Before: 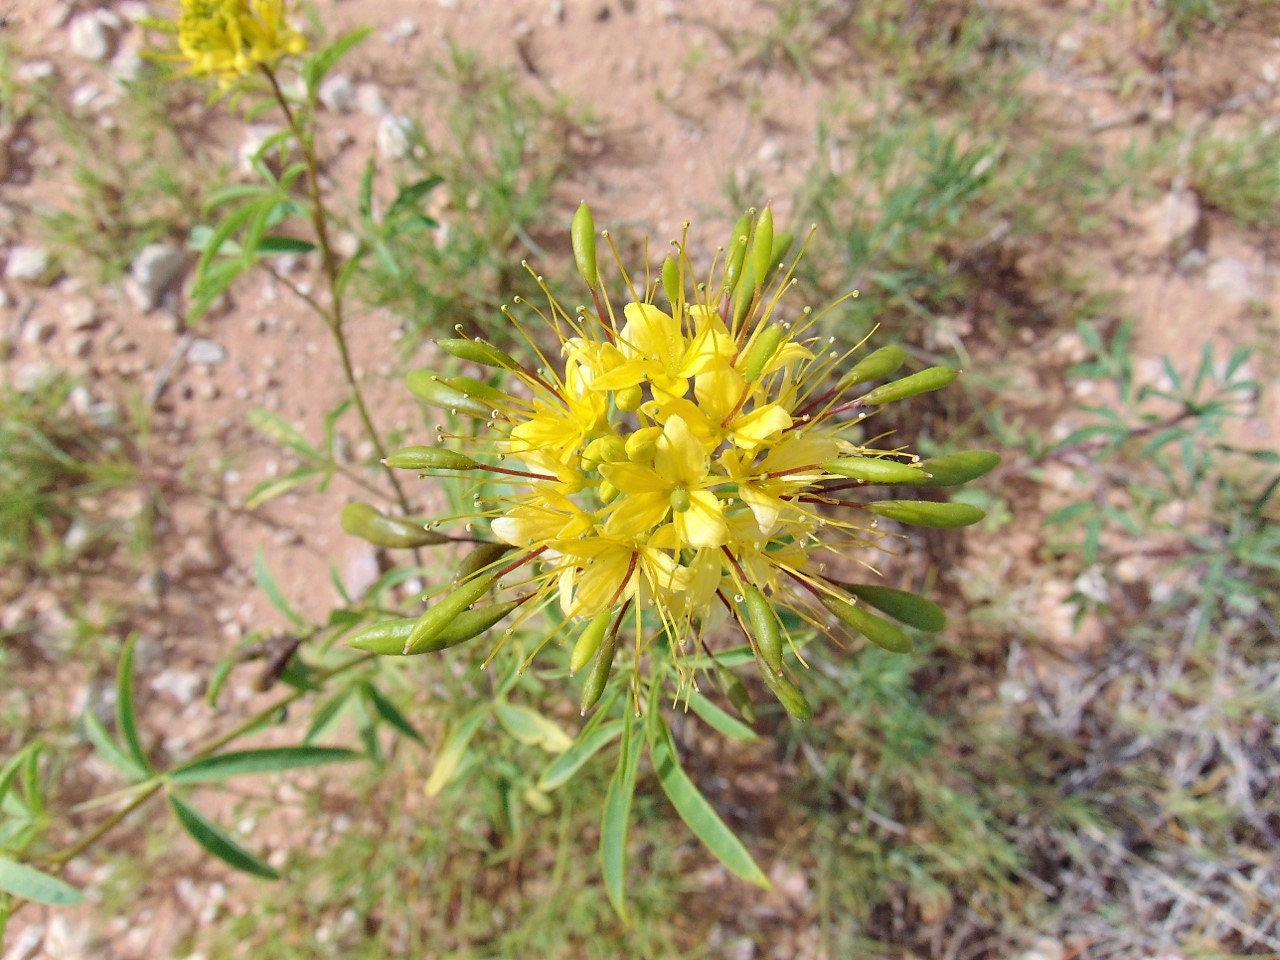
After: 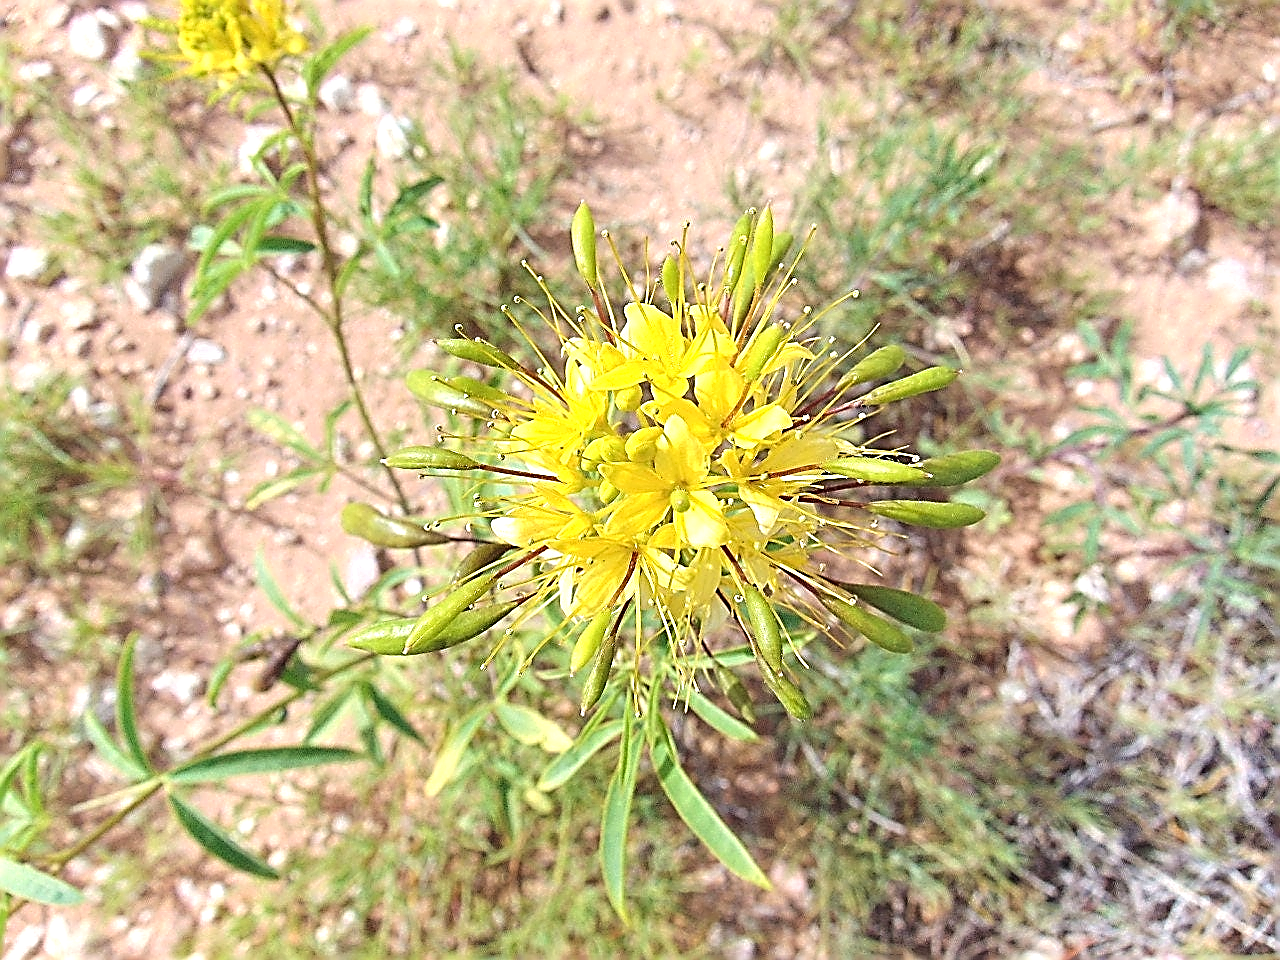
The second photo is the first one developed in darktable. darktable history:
exposure: black level correction -0.005, exposure 0.627 EV, compensate highlight preservation false
sharpen: amount 1.99
